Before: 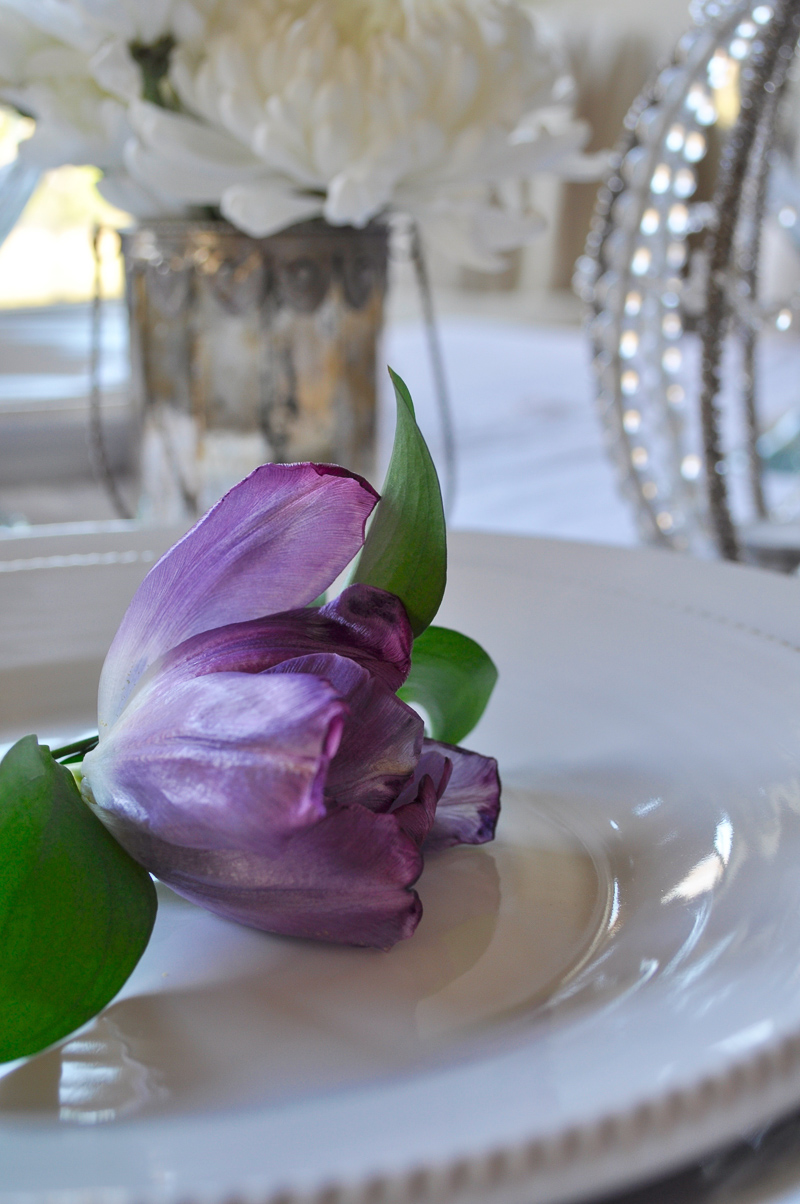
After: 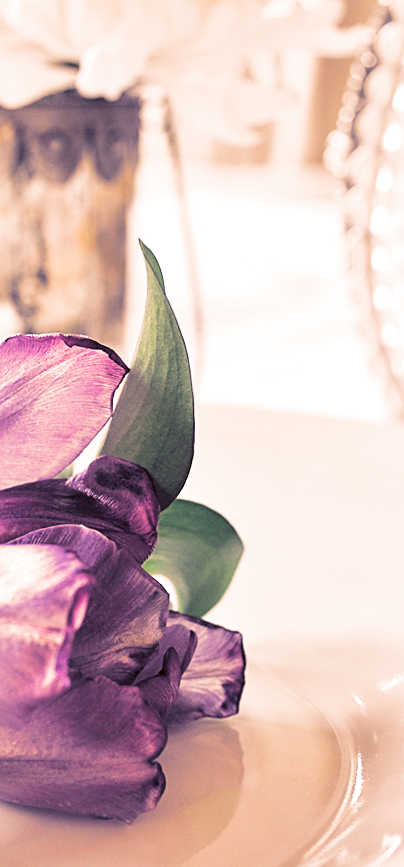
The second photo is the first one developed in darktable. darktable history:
exposure: black level correction 0, exposure 0.7 EV, compensate exposure bias true, compensate highlight preservation false
crop: left 32.075%, top 10.976%, right 18.355%, bottom 17.596%
split-toning: shadows › hue 226.8°, shadows › saturation 0.56, highlights › hue 28.8°, balance -40, compress 0%
color correction: highlights a* 9.03, highlights b* 8.71, shadows a* 40, shadows b* 40, saturation 0.8
base curve: curves: ch0 [(0, 0) (0.028, 0.03) (0.121, 0.232) (0.46, 0.748) (0.859, 0.968) (1, 1)], preserve colors none
sharpen: on, module defaults
rotate and perspective: rotation 0.8°, automatic cropping off
